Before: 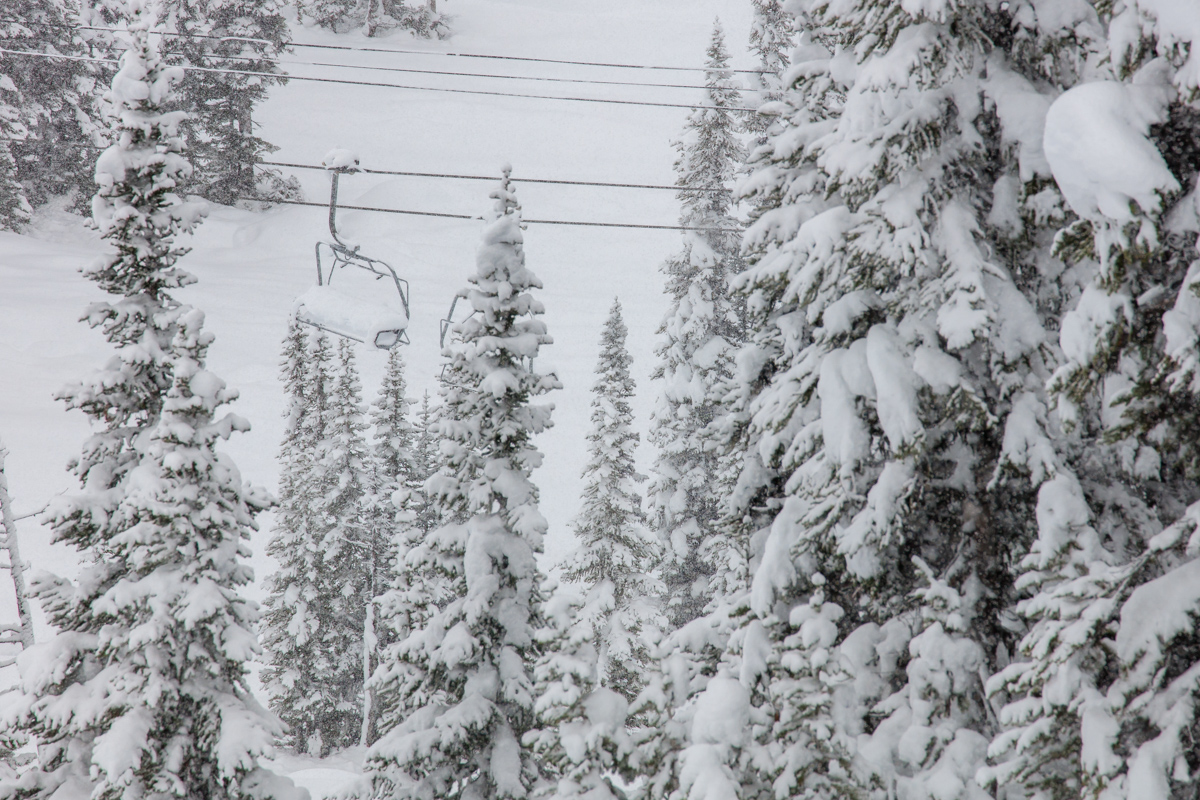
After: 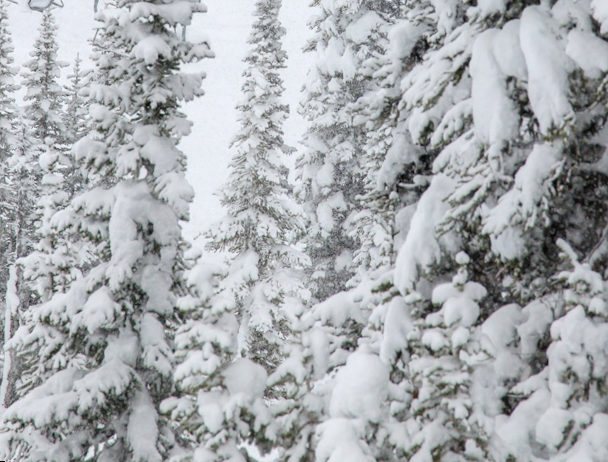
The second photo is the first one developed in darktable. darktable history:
rotate and perspective: rotation 2.27°, automatic cropping off
crop: left 29.672%, top 41.786%, right 20.851%, bottom 3.487%
white balance: emerald 1
exposure: exposure 0.3 EV
